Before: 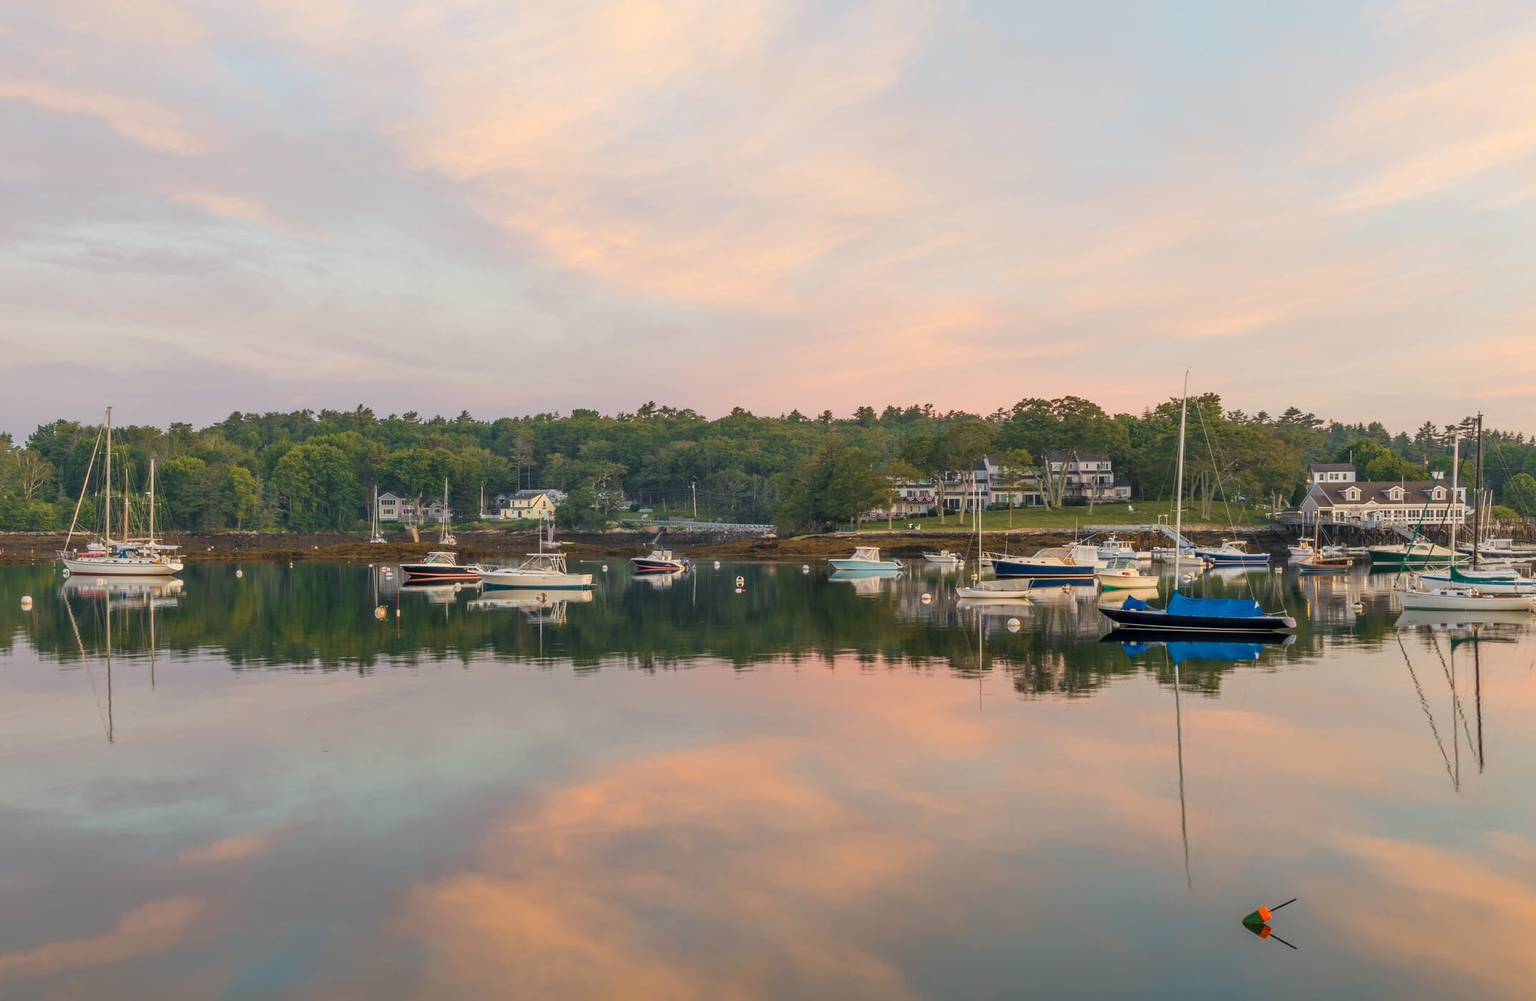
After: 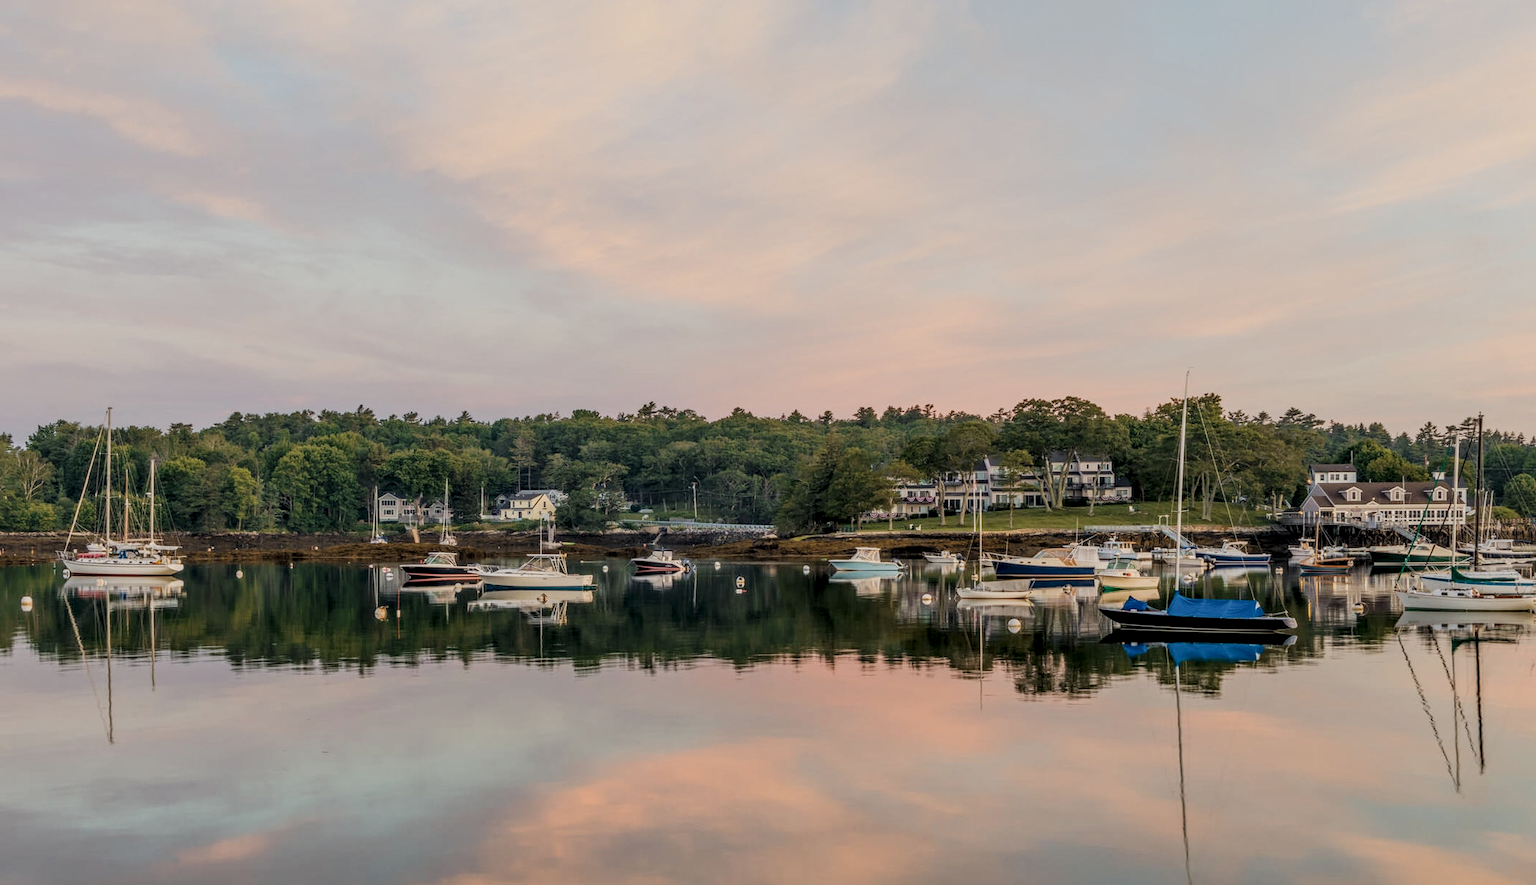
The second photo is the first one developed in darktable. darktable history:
crop and rotate: top 0%, bottom 11.551%
local contrast: detail 150%
filmic rgb: black relative exposure -7.65 EV, white relative exposure 4.56 EV, hardness 3.61, color science v4 (2020)
